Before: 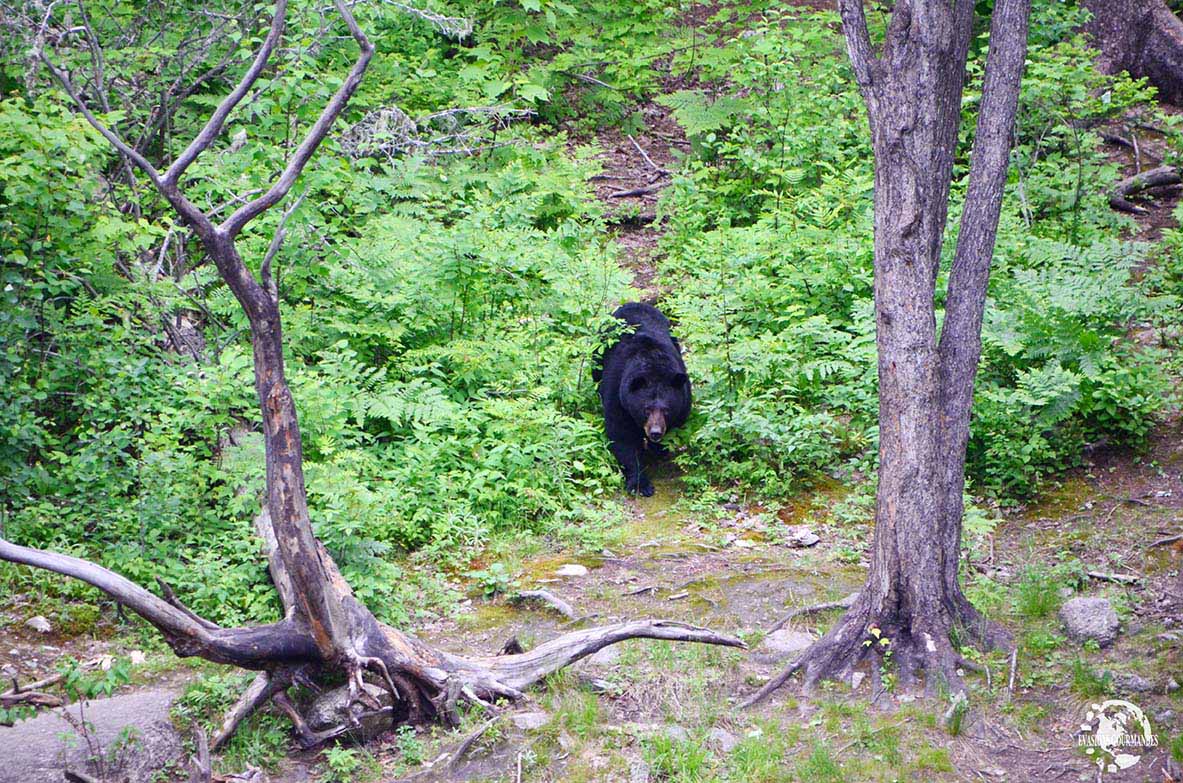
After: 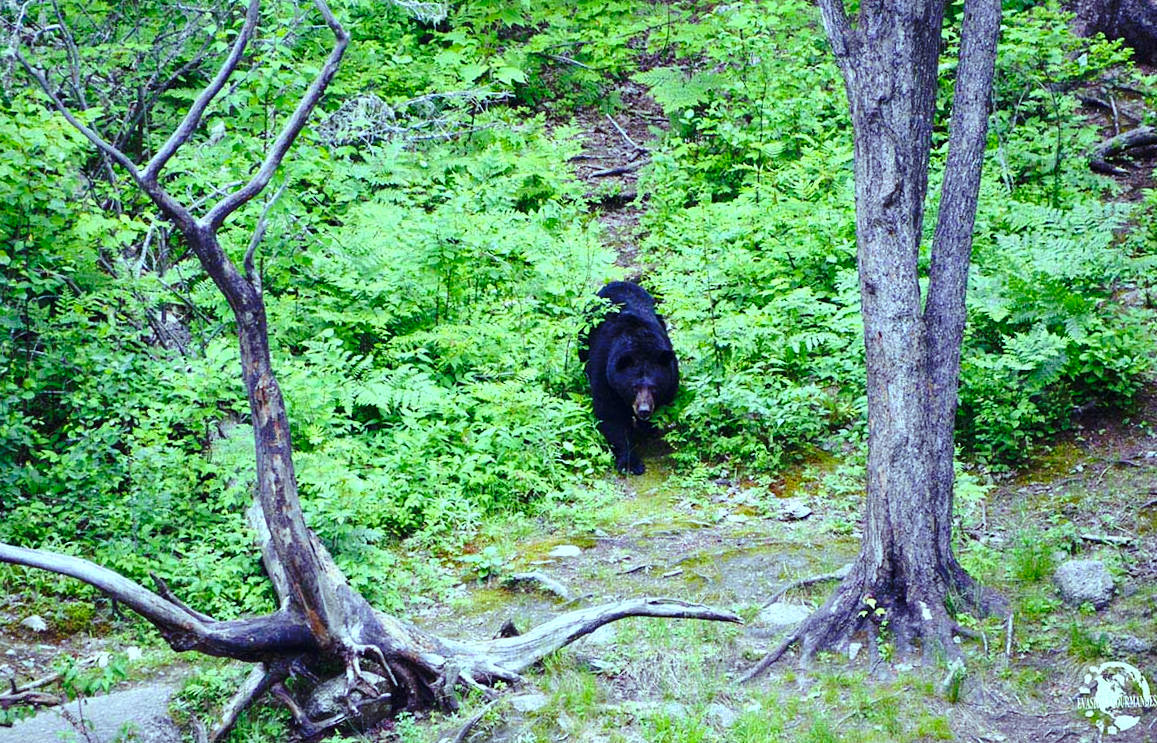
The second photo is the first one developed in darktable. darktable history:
base curve: curves: ch0 [(0, 0) (0.073, 0.04) (0.157, 0.139) (0.492, 0.492) (0.758, 0.758) (1, 1)], preserve colors none
rotate and perspective: rotation -2°, crop left 0.022, crop right 0.978, crop top 0.049, crop bottom 0.951
color balance: mode lift, gamma, gain (sRGB), lift [0.997, 0.979, 1.021, 1.011], gamma [1, 1.084, 0.916, 0.998], gain [1, 0.87, 1.13, 1.101], contrast 4.55%, contrast fulcrum 38.24%, output saturation 104.09%
